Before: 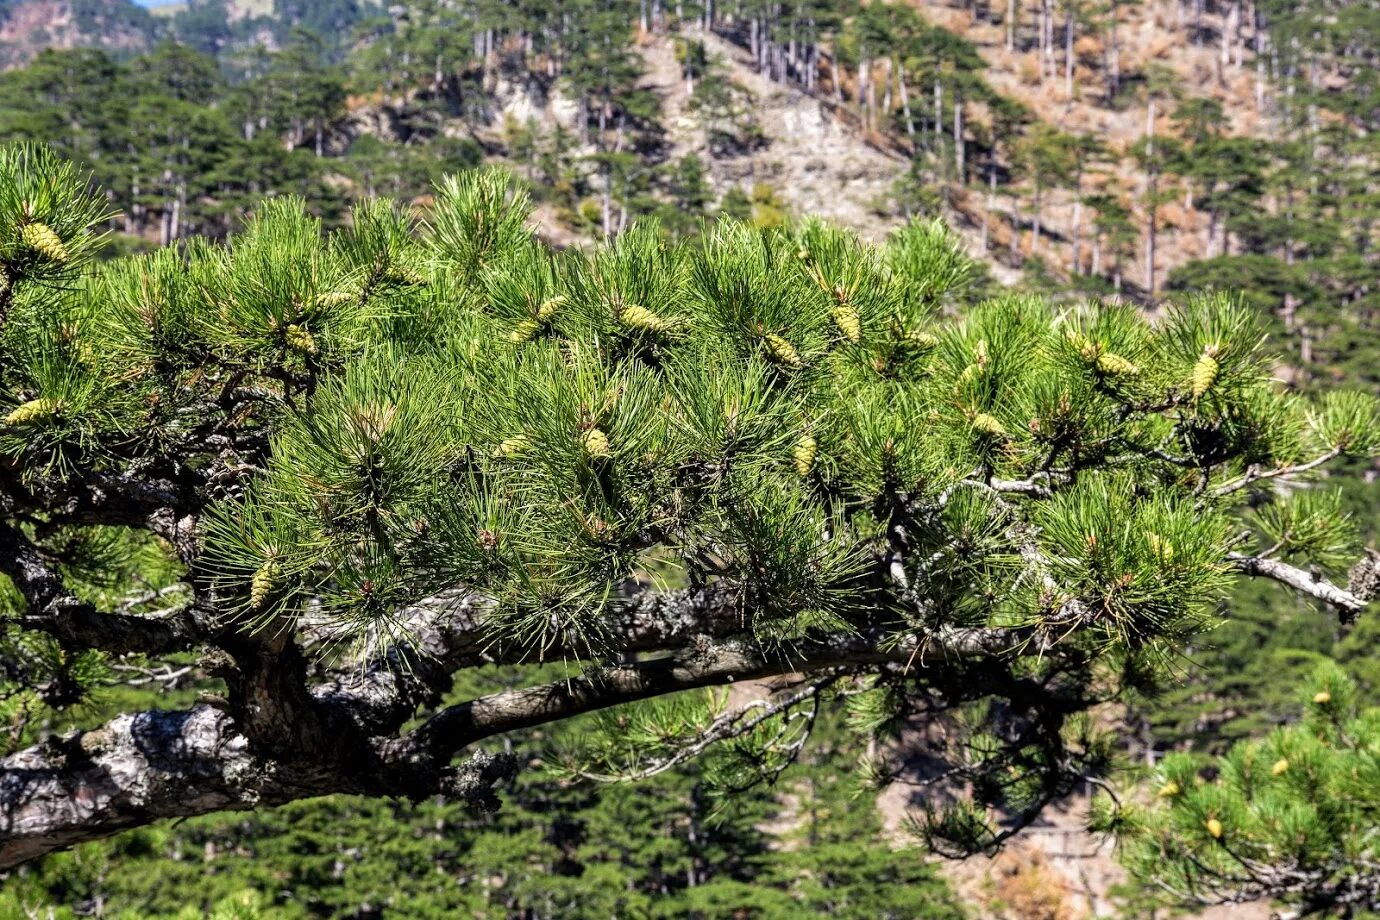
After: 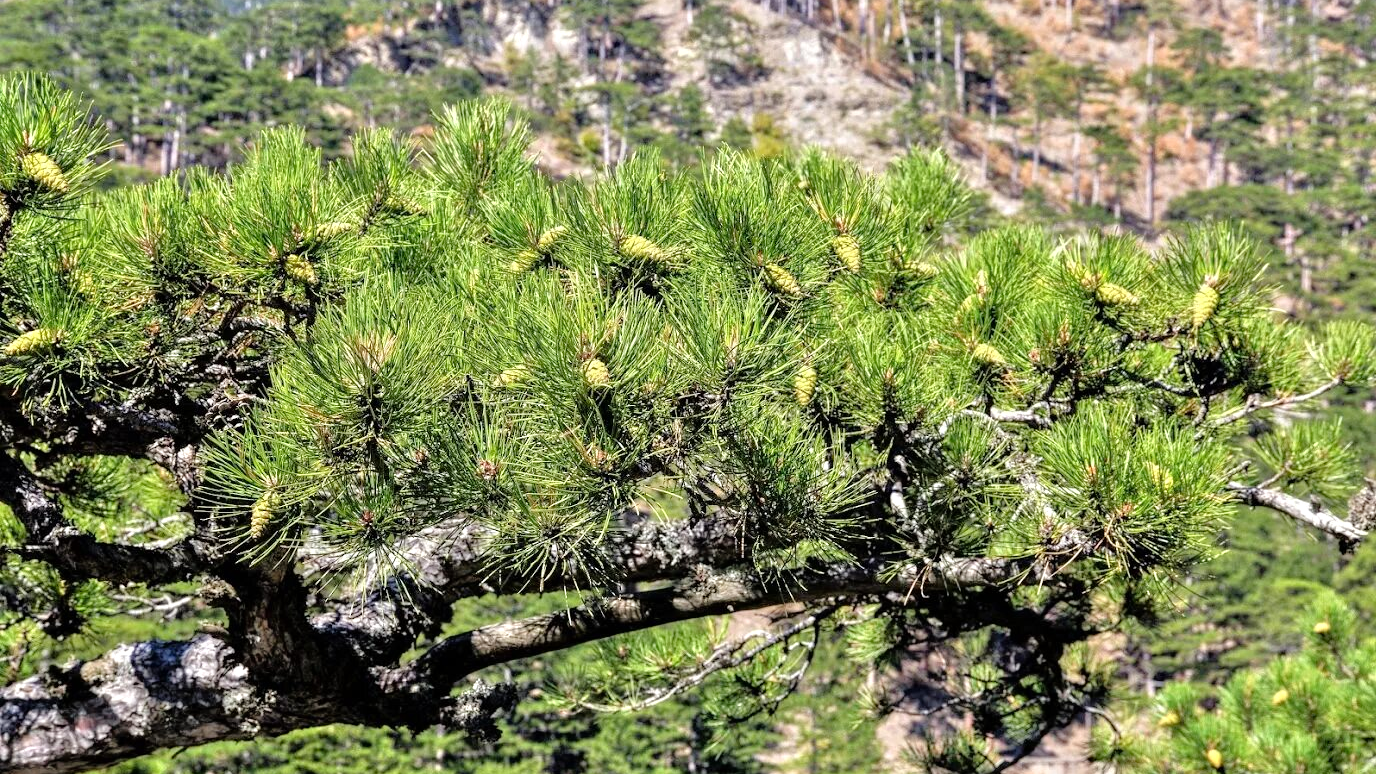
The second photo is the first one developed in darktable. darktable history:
tone equalizer: -7 EV 0.15 EV, -6 EV 0.6 EV, -5 EV 1.15 EV, -4 EV 1.33 EV, -3 EV 1.15 EV, -2 EV 0.6 EV, -1 EV 0.15 EV, mask exposure compensation -0.5 EV
crop: top 7.625%, bottom 8.027%
